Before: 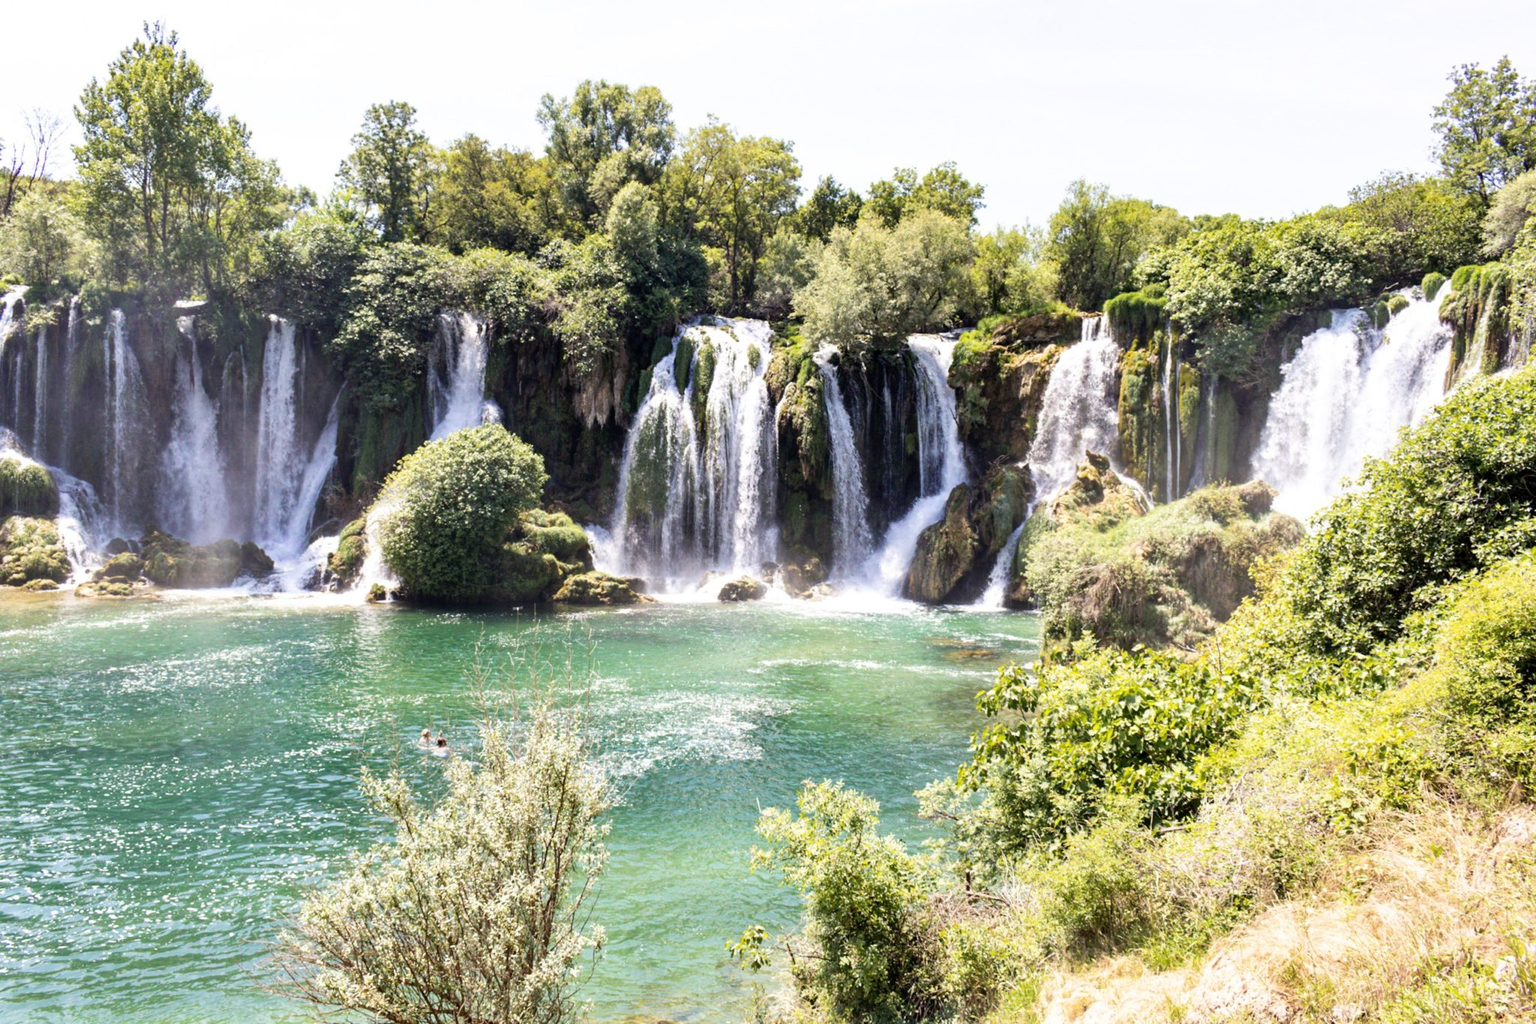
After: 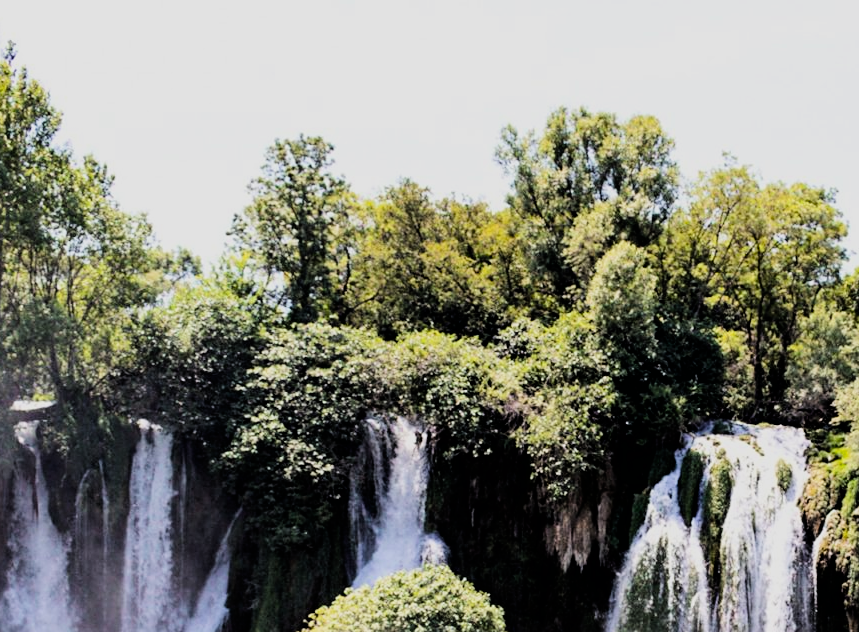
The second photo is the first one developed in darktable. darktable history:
sharpen: amount 0.2
filmic rgb: black relative exposure -5 EV, hardness 2.88, contrast 1.4
crop and rotate: left 10.817%, top 0.062%, right 47.194%, bottom 53.626%
exposure: exposure -0.157 EV, compensate highlight preservation false
